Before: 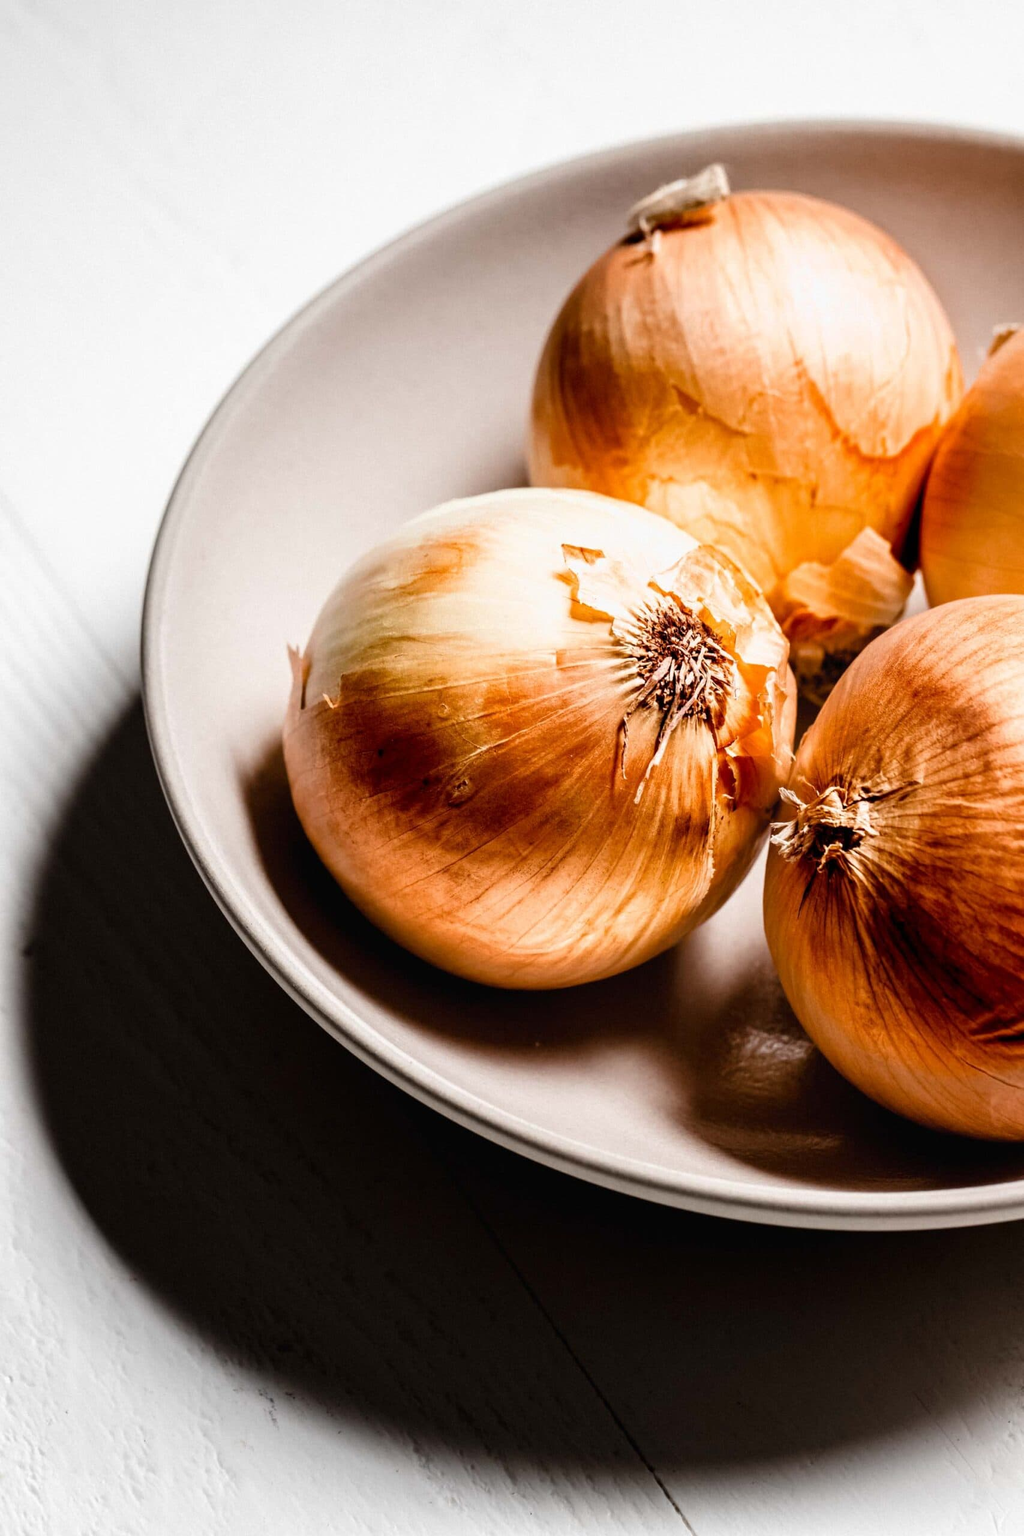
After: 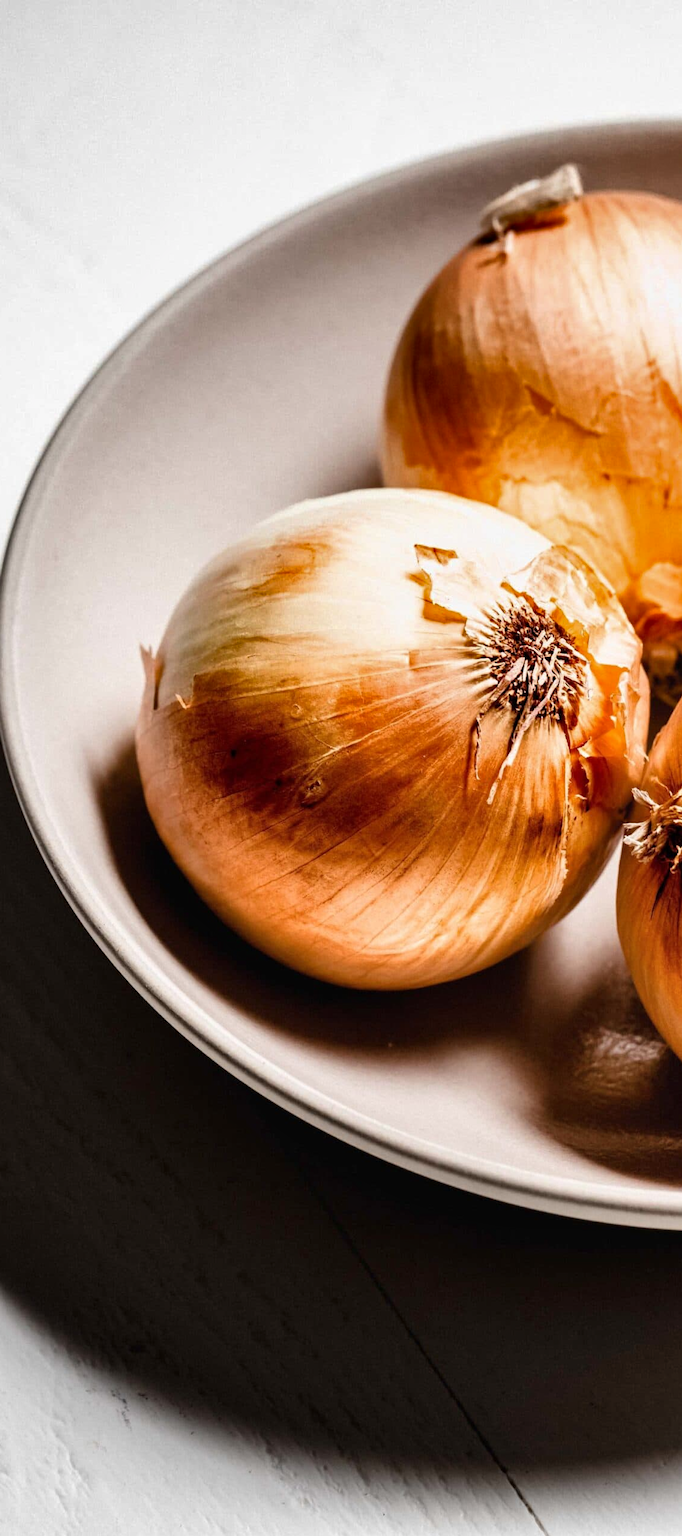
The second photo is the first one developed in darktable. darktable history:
shadows and highlights: radius 133.83, soften with gaussian
crop and rotate: left 14.436%, right 18.898%
